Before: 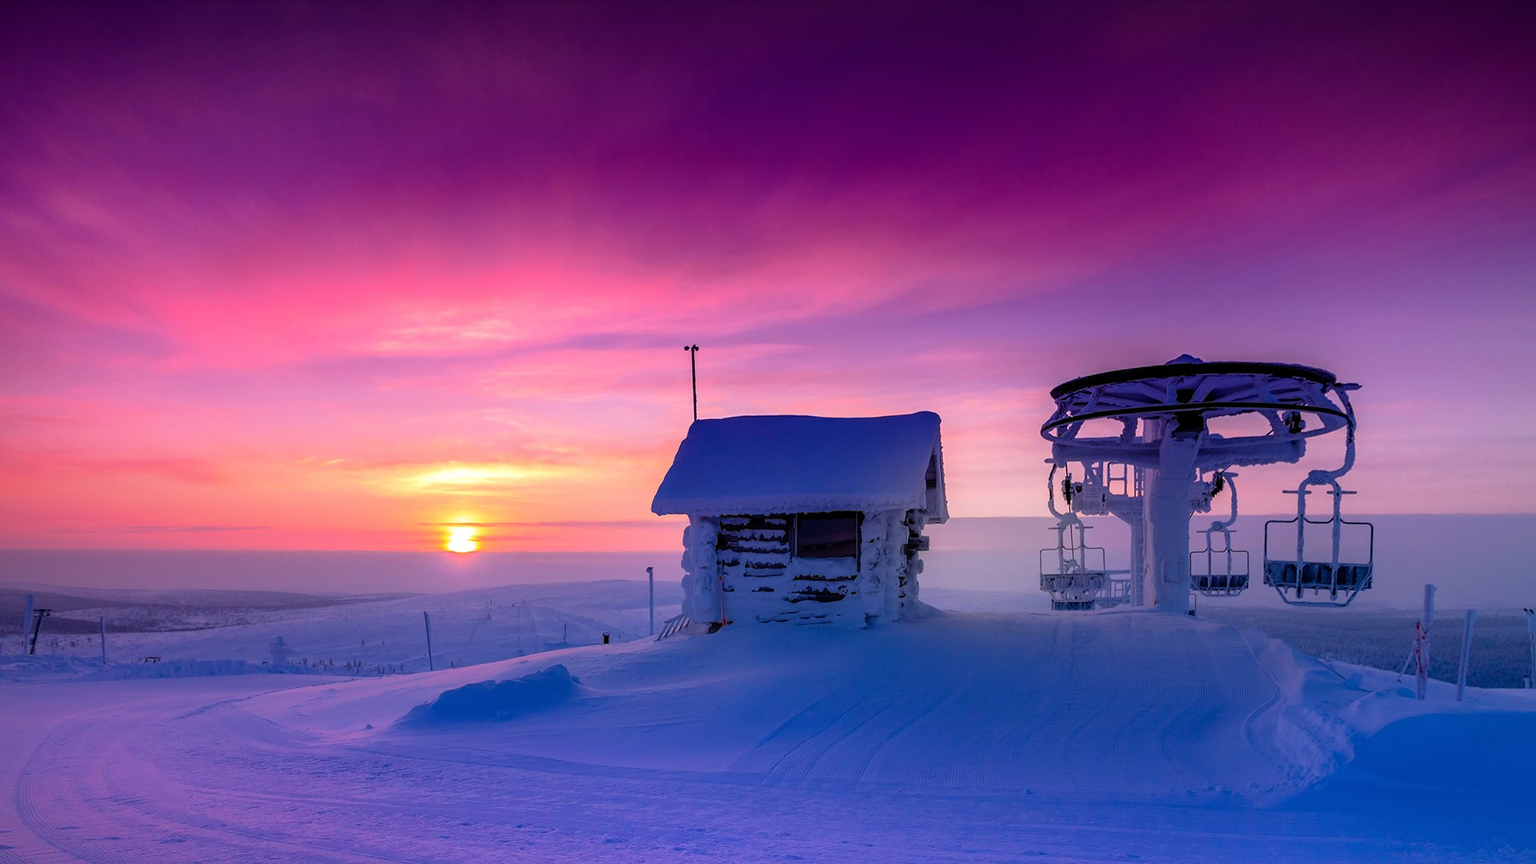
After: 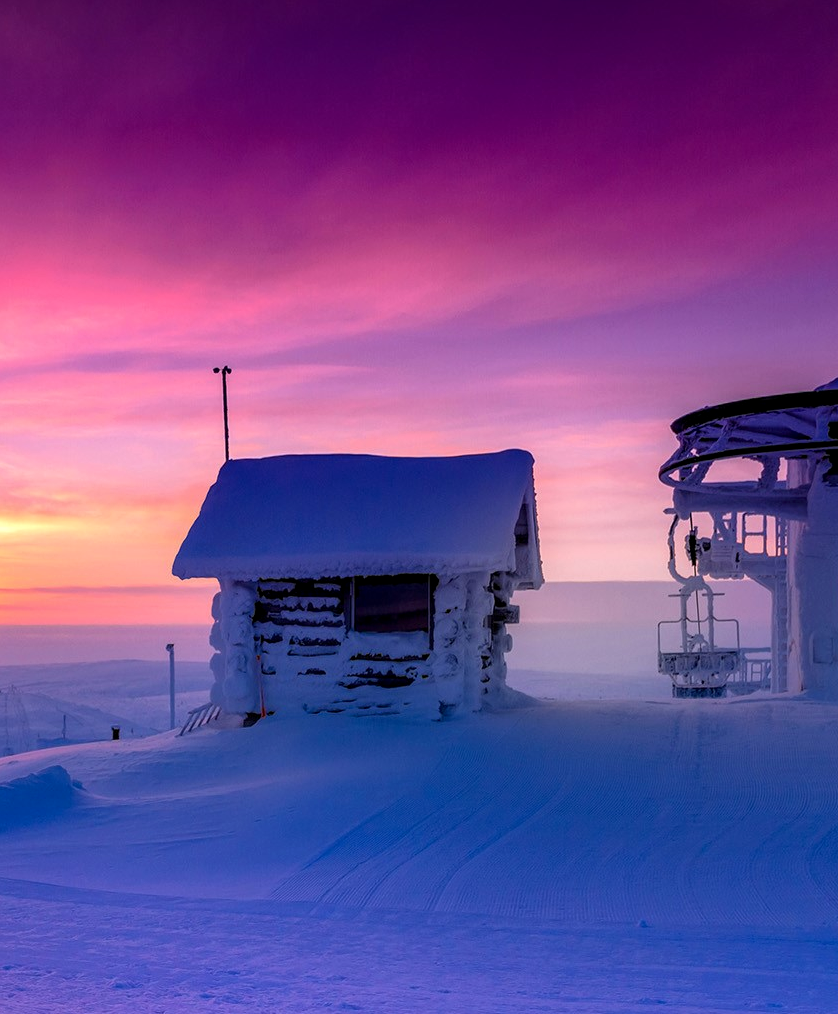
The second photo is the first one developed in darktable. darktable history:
local contrast: highlights 100%, shadows 102%, detail 119%, midtone range 0.2
crop: left 33.445%, top 6.033%, right 22.895%
